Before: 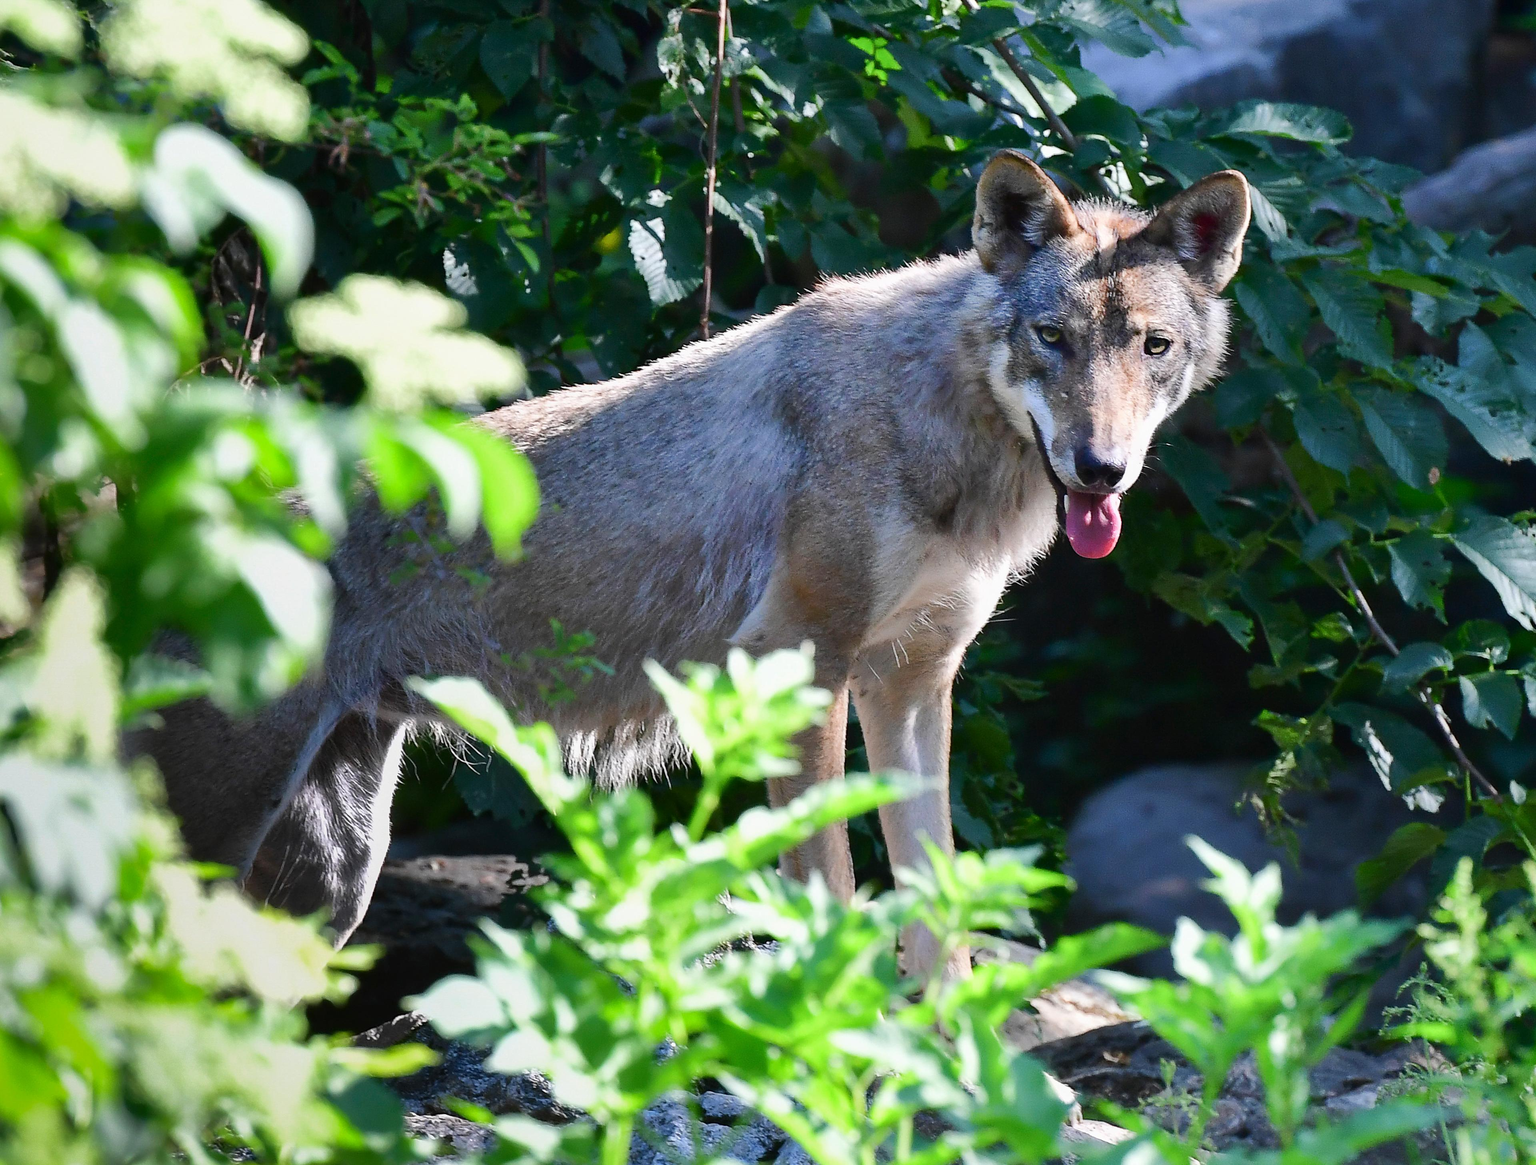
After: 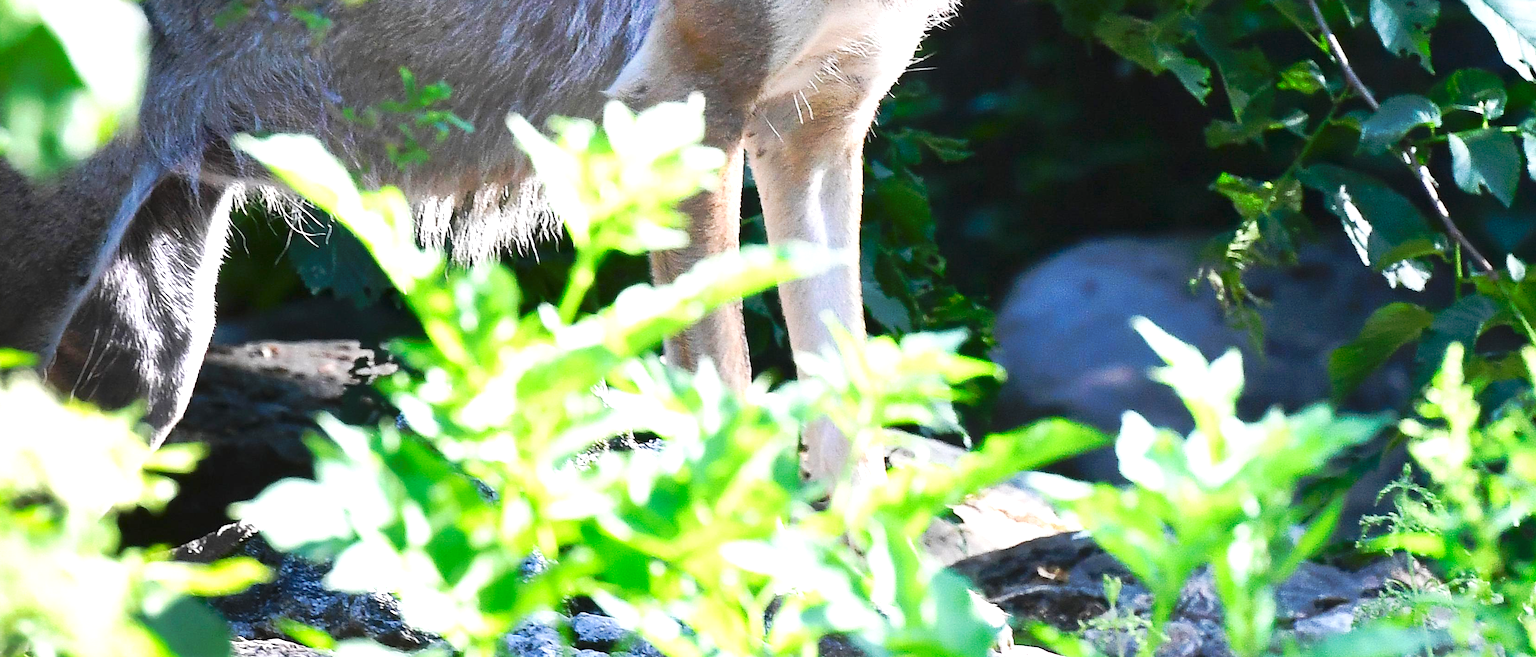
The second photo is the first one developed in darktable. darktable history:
tone curve: curves: ch0 [(0, 0) (0.003, 0.009) (0.011, 0.019) (0.025, 0.034) (0.044, 0.057) (0.069, 0.082) (0.1, 0.104) (0.136, 0.131) (0.177, 0.165) (0.224, 0.212) (0.277, 0.279) (0.335, 0.342) (0.399, 0.401) (0.468, 0.477) (0.543, 0.572) (0.623, 0.675) (0.709, 0.772) (0.801, 0.85) (0.898, 0.942) (1, 1)], preserve colors none
crop and rotate: left 13.306%, top 48.129%, bottom 2.928%
exposure: black level correction 0.001, exposure 0.955 EV, compensate exposure bias true, compensate highlight preservation false
rgb curve: mode RGB, independent channels
